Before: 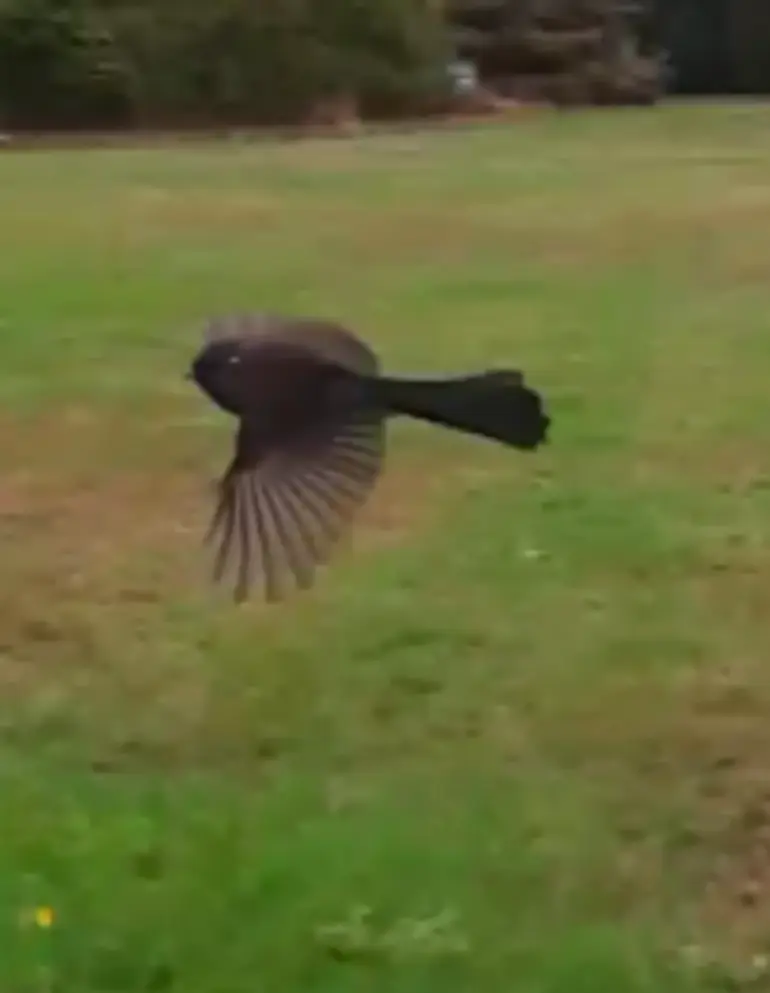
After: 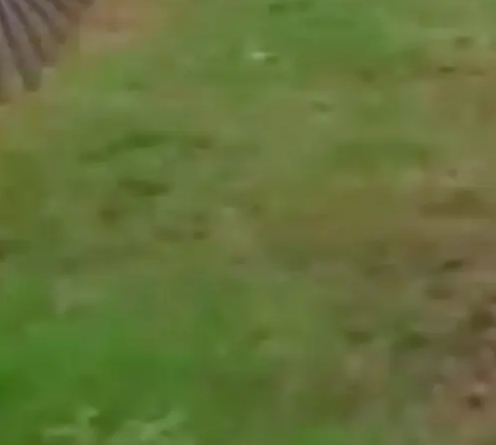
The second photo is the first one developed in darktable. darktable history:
white balance: red 0.954, blue 1.079
crop and rotate: left 35.509%, top 50.238%, bottom 4.934%
